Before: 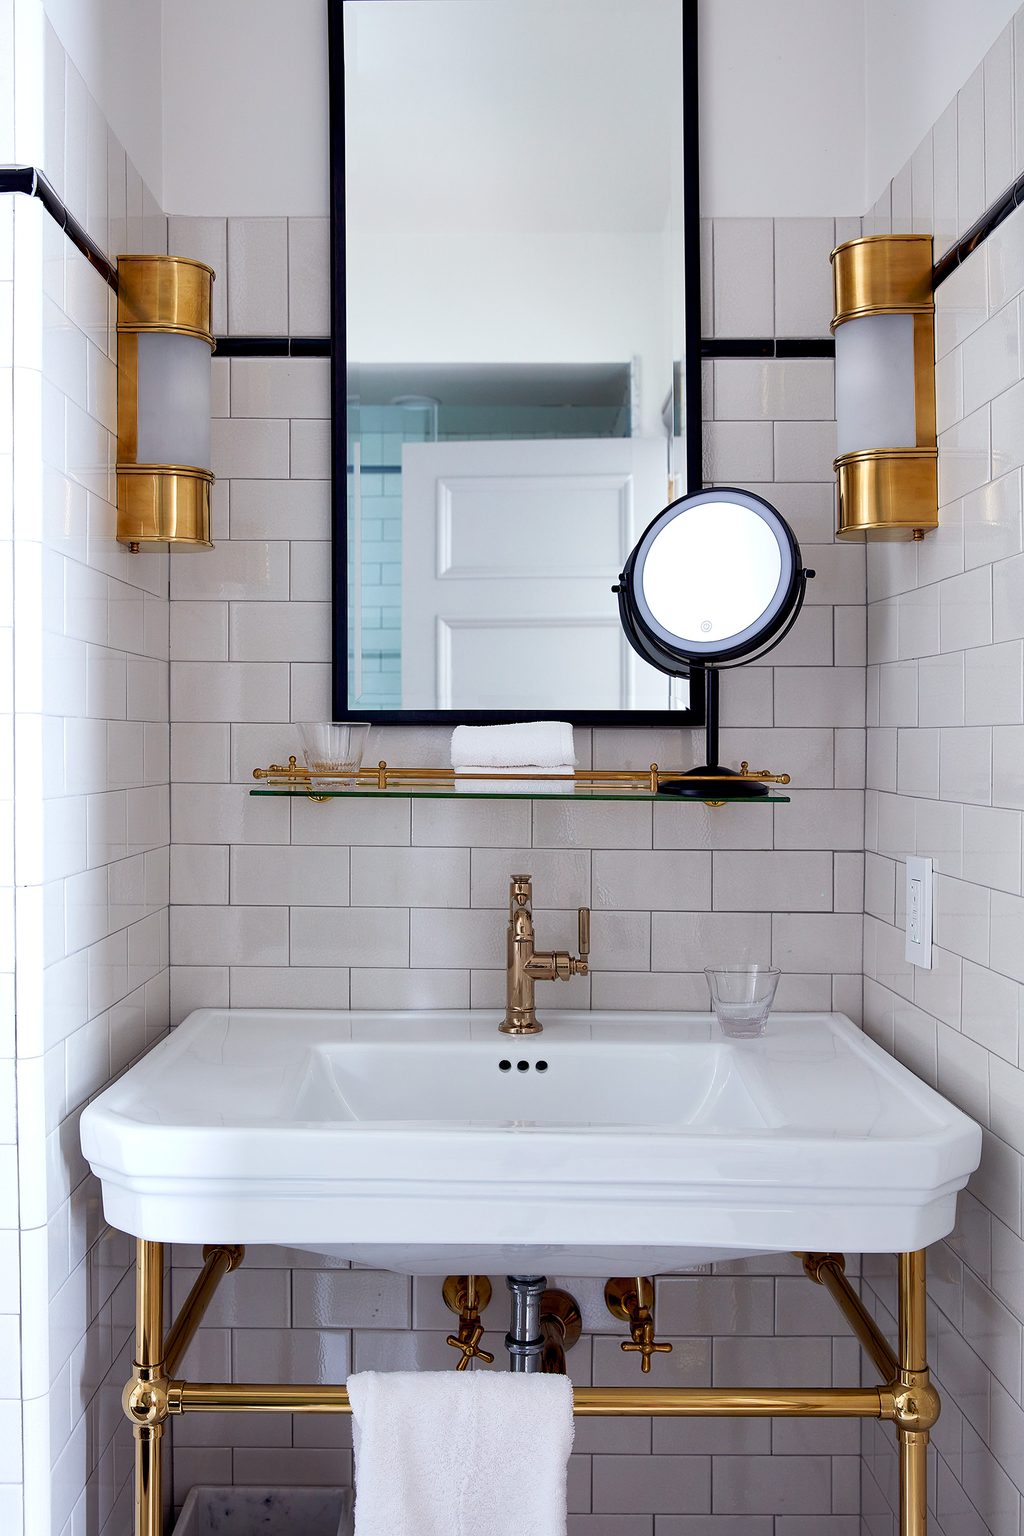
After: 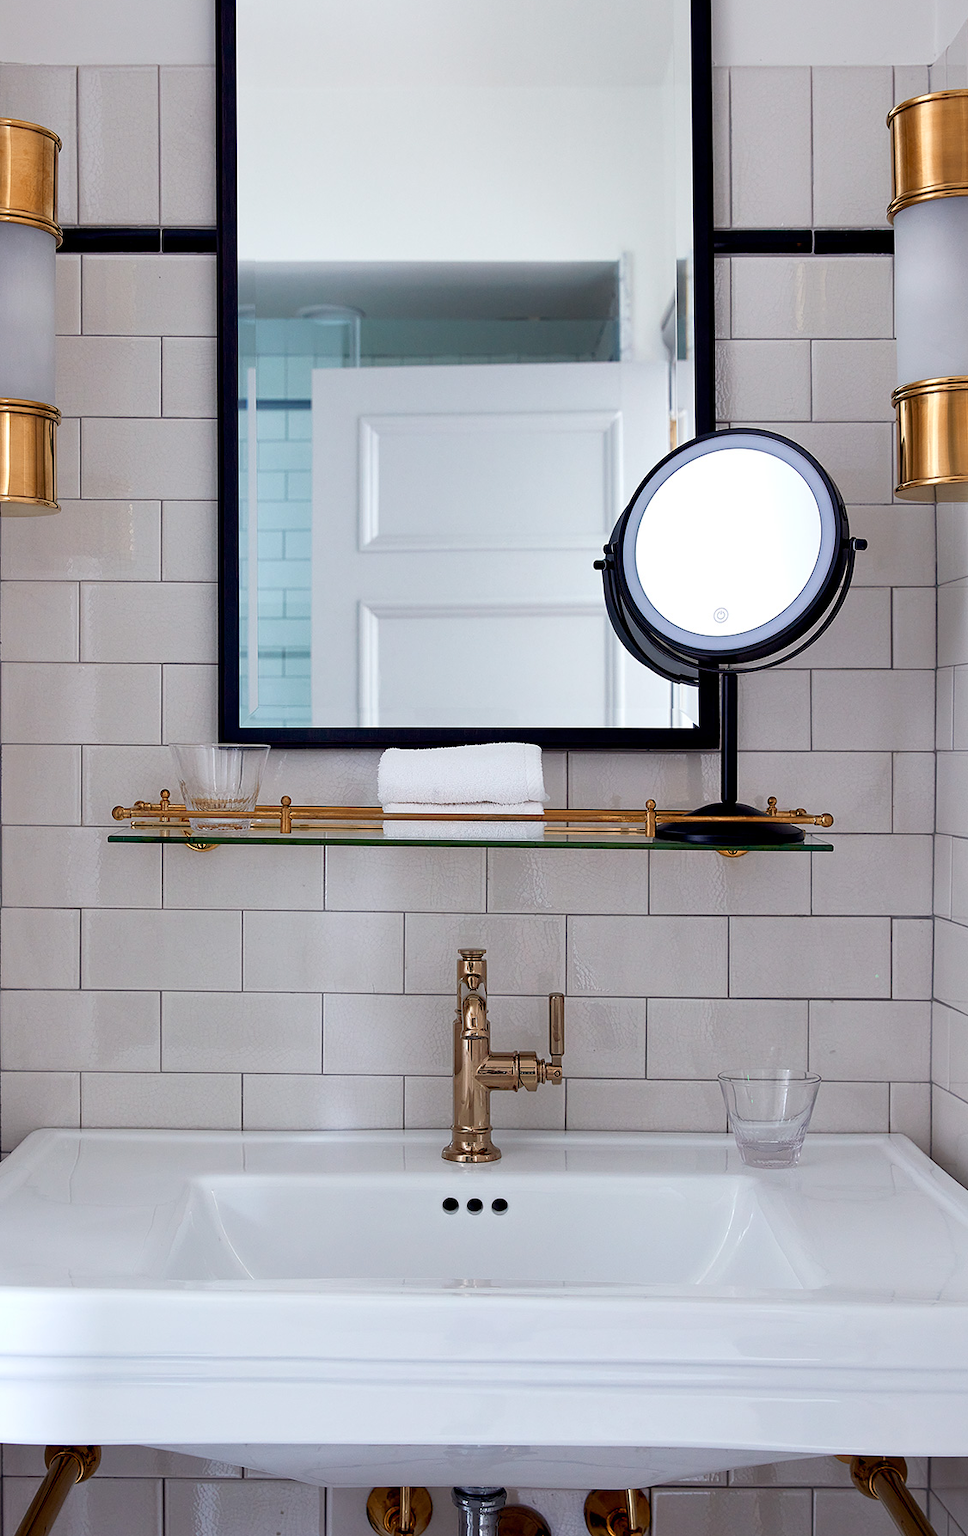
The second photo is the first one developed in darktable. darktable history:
color zones: curves: ch2 [(0, 0.5) (0.143, 0.5) (0.286, 0.416) (0.429, 0.5) (0.571, 0.5) (0.714, 0.5) (0.857, 0.5) (1, 0.5)]
crop and rotate: left 16.593%, top 10.964%, right 12.924%, bottom 14.572%
